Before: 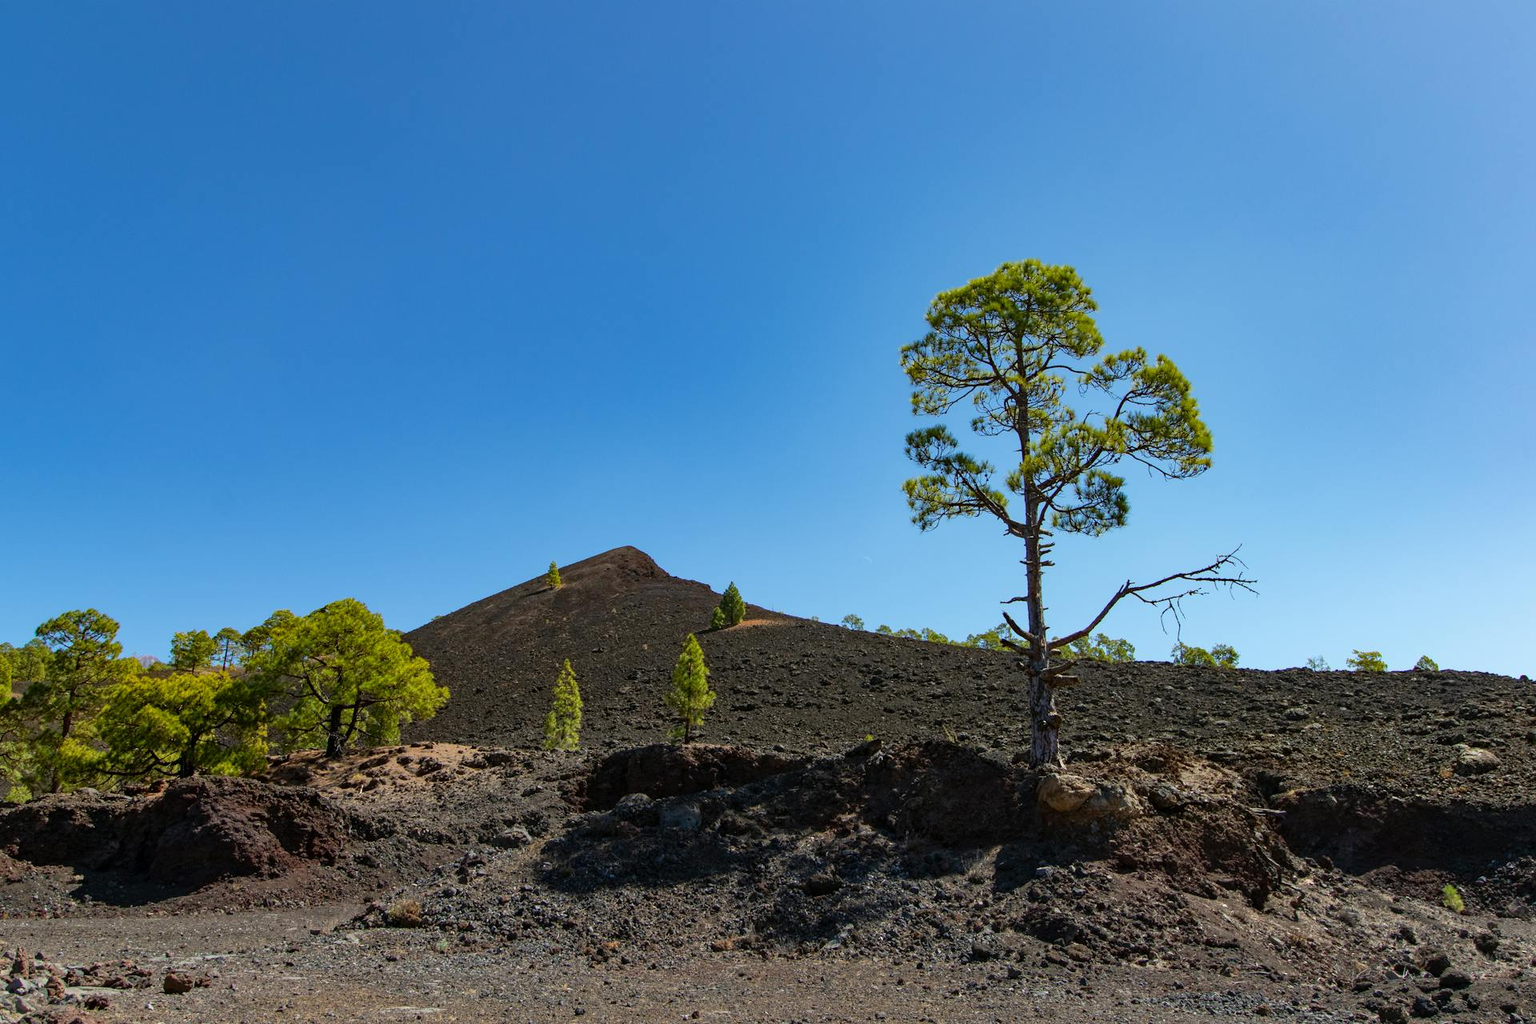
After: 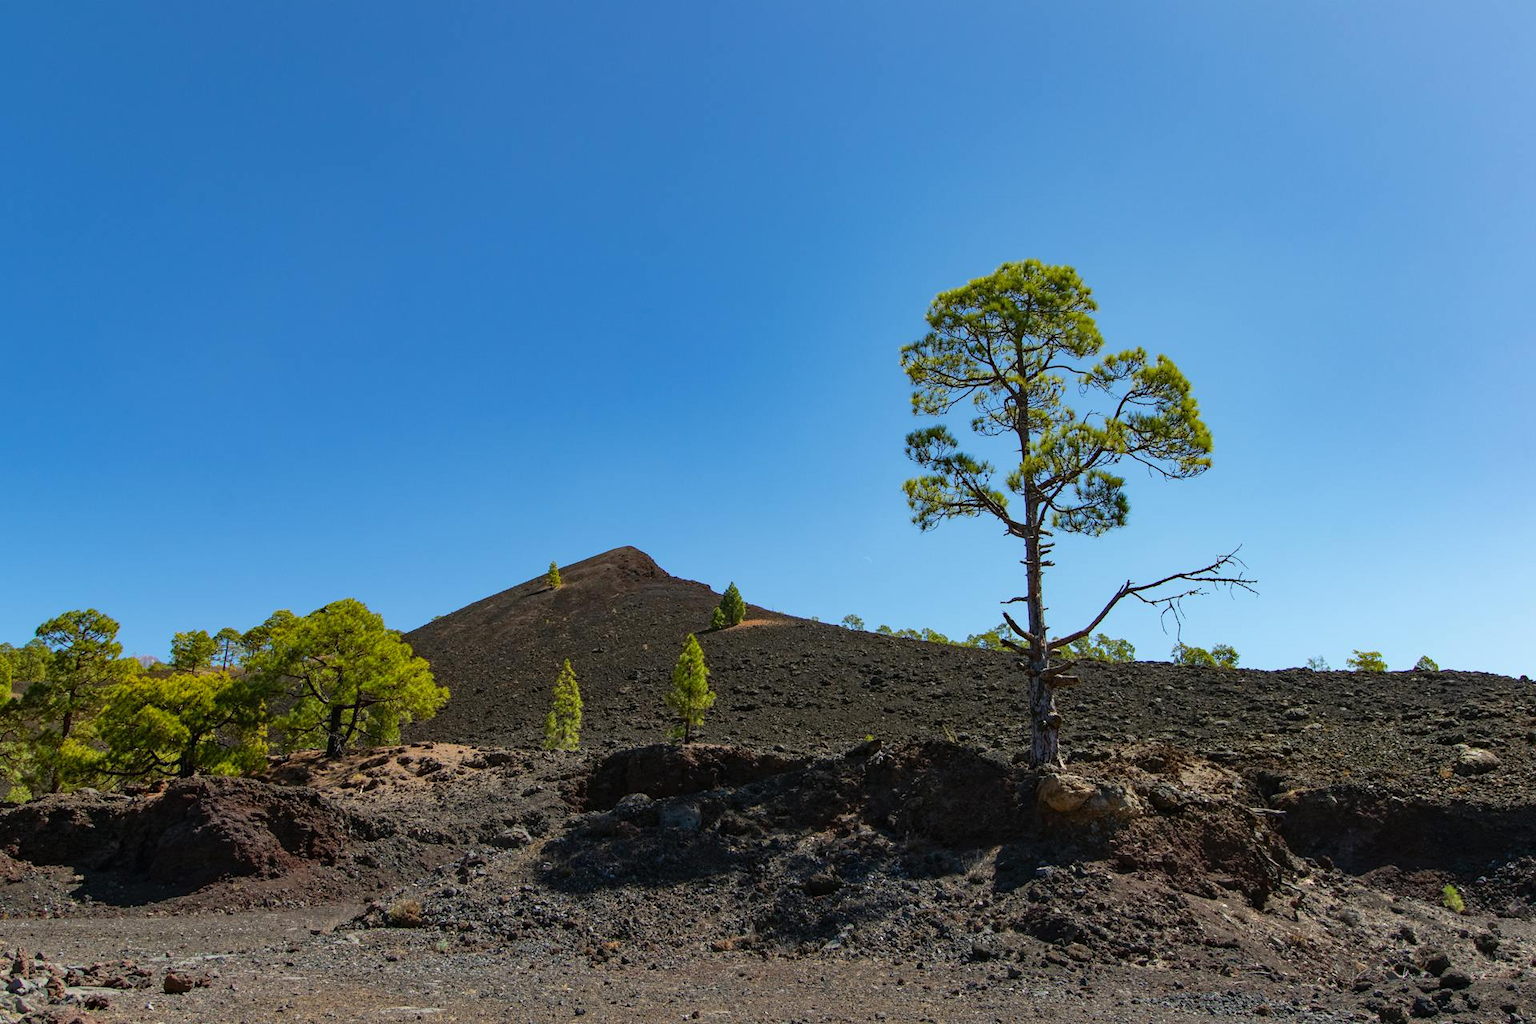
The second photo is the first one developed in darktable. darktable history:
local contrast: mode bilateral grid, contrast 100, coarseness 100, detail 91%, midtone range 0.2
